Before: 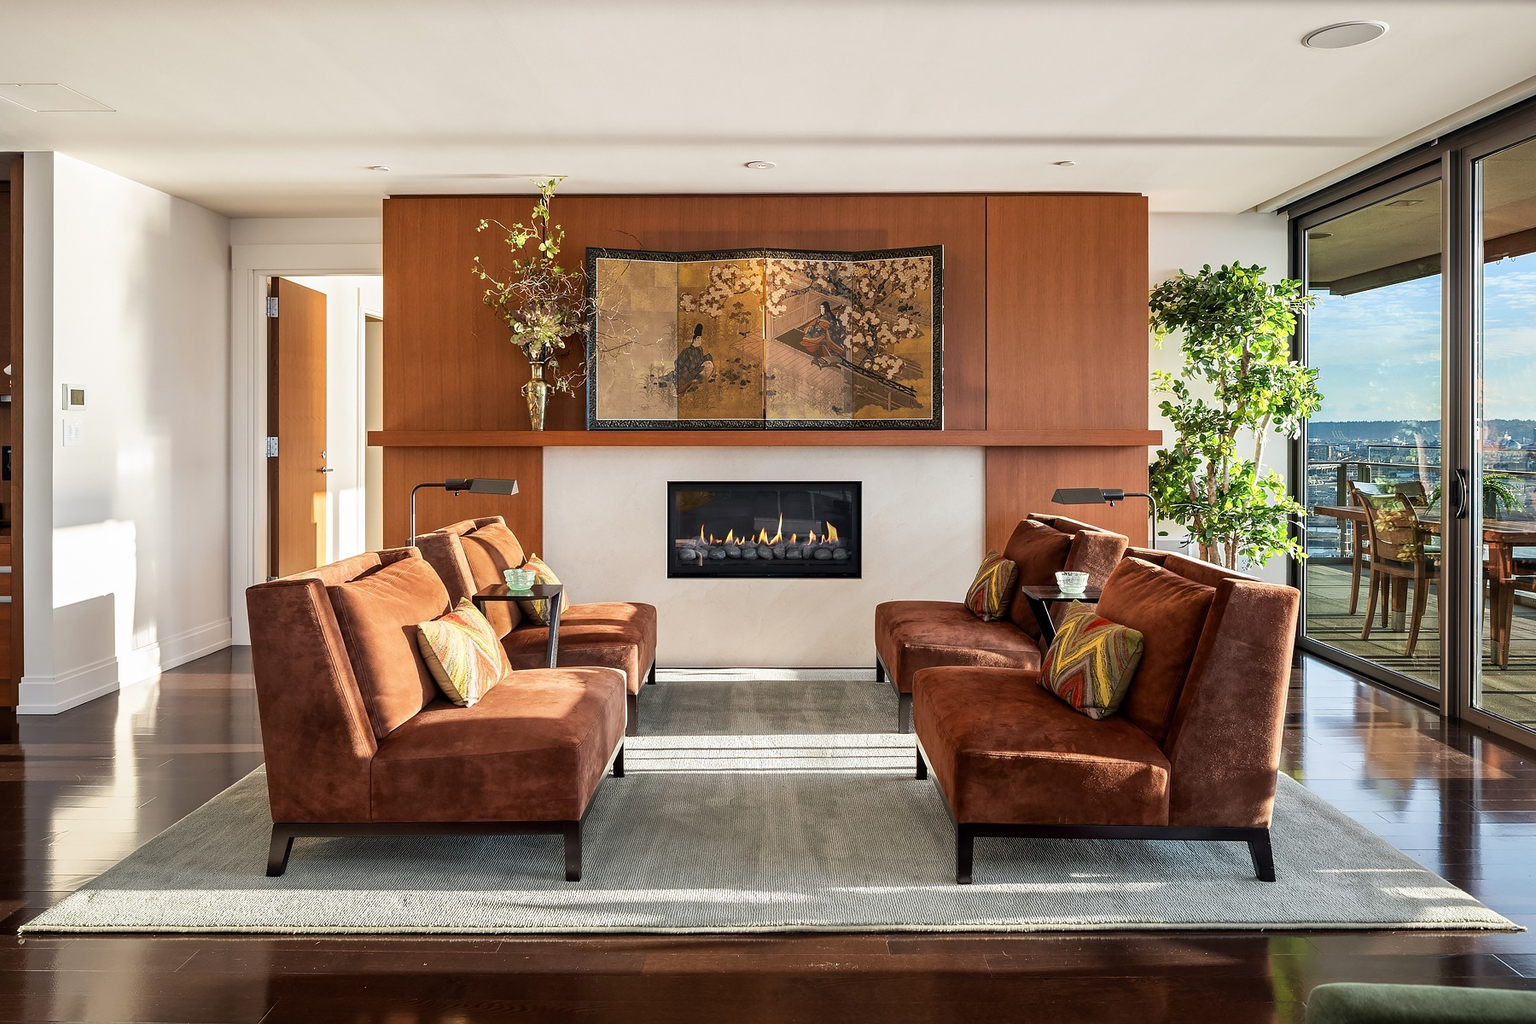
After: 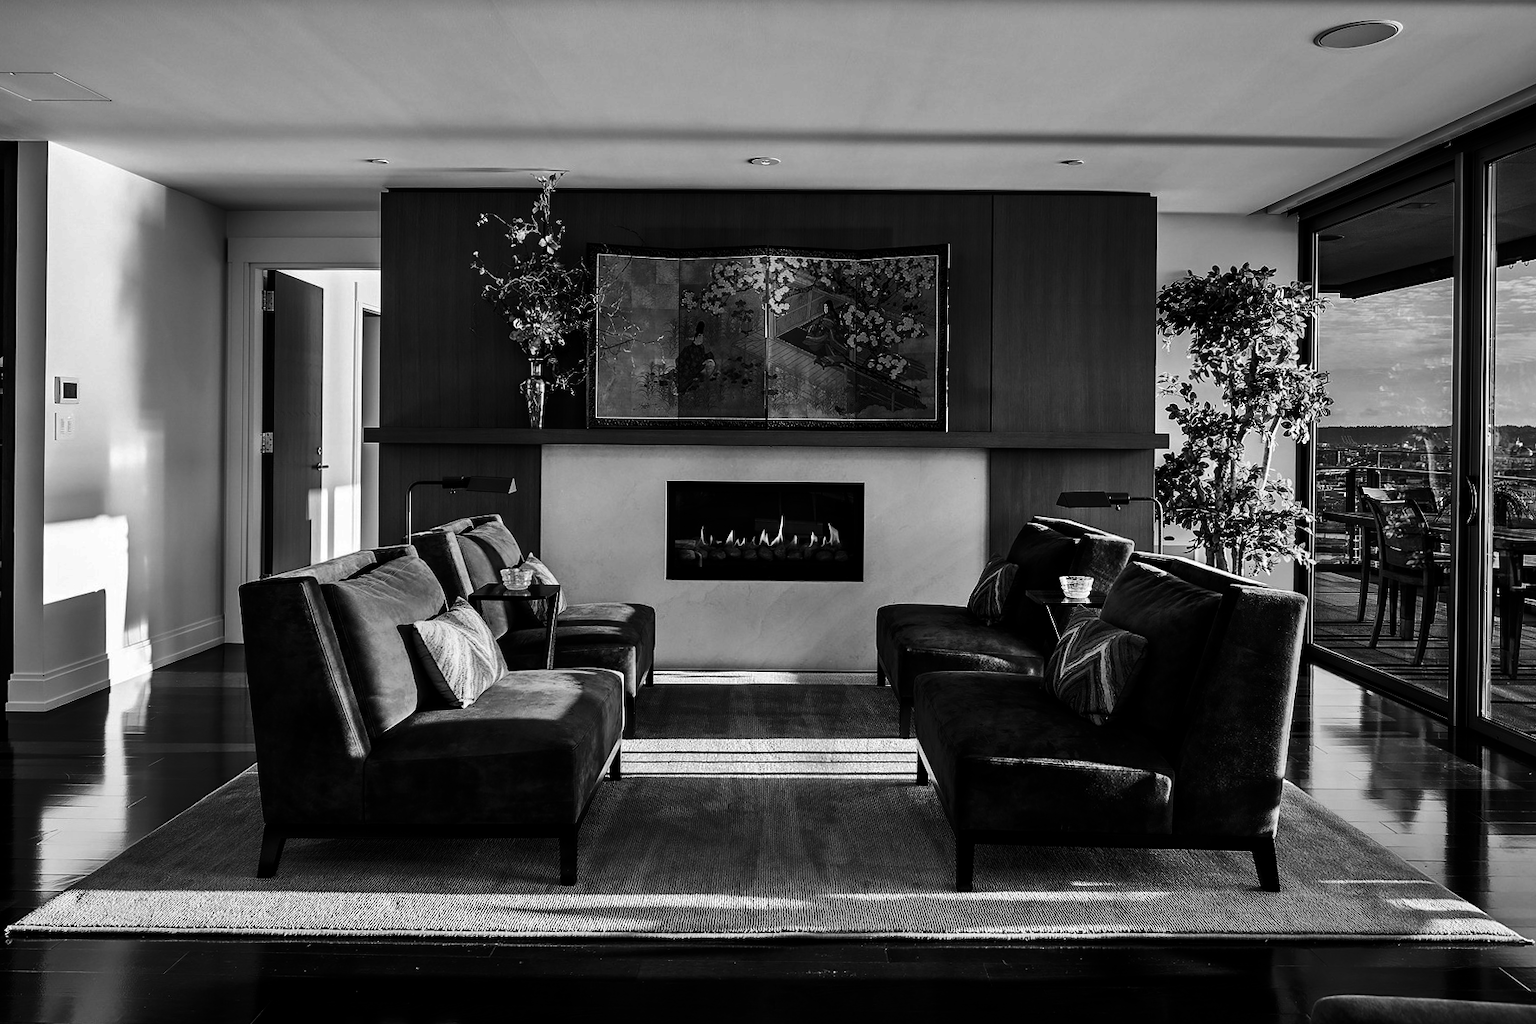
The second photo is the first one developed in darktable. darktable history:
color balance rgb: hue shift 180°, global vibrance 50%, contrast 0.32%
crop and rotate: angle -0.5°
contrast brightness saturation: contrast 0.02, brightness -1, saturation -1
shadows and highlights: soften with gaussian
